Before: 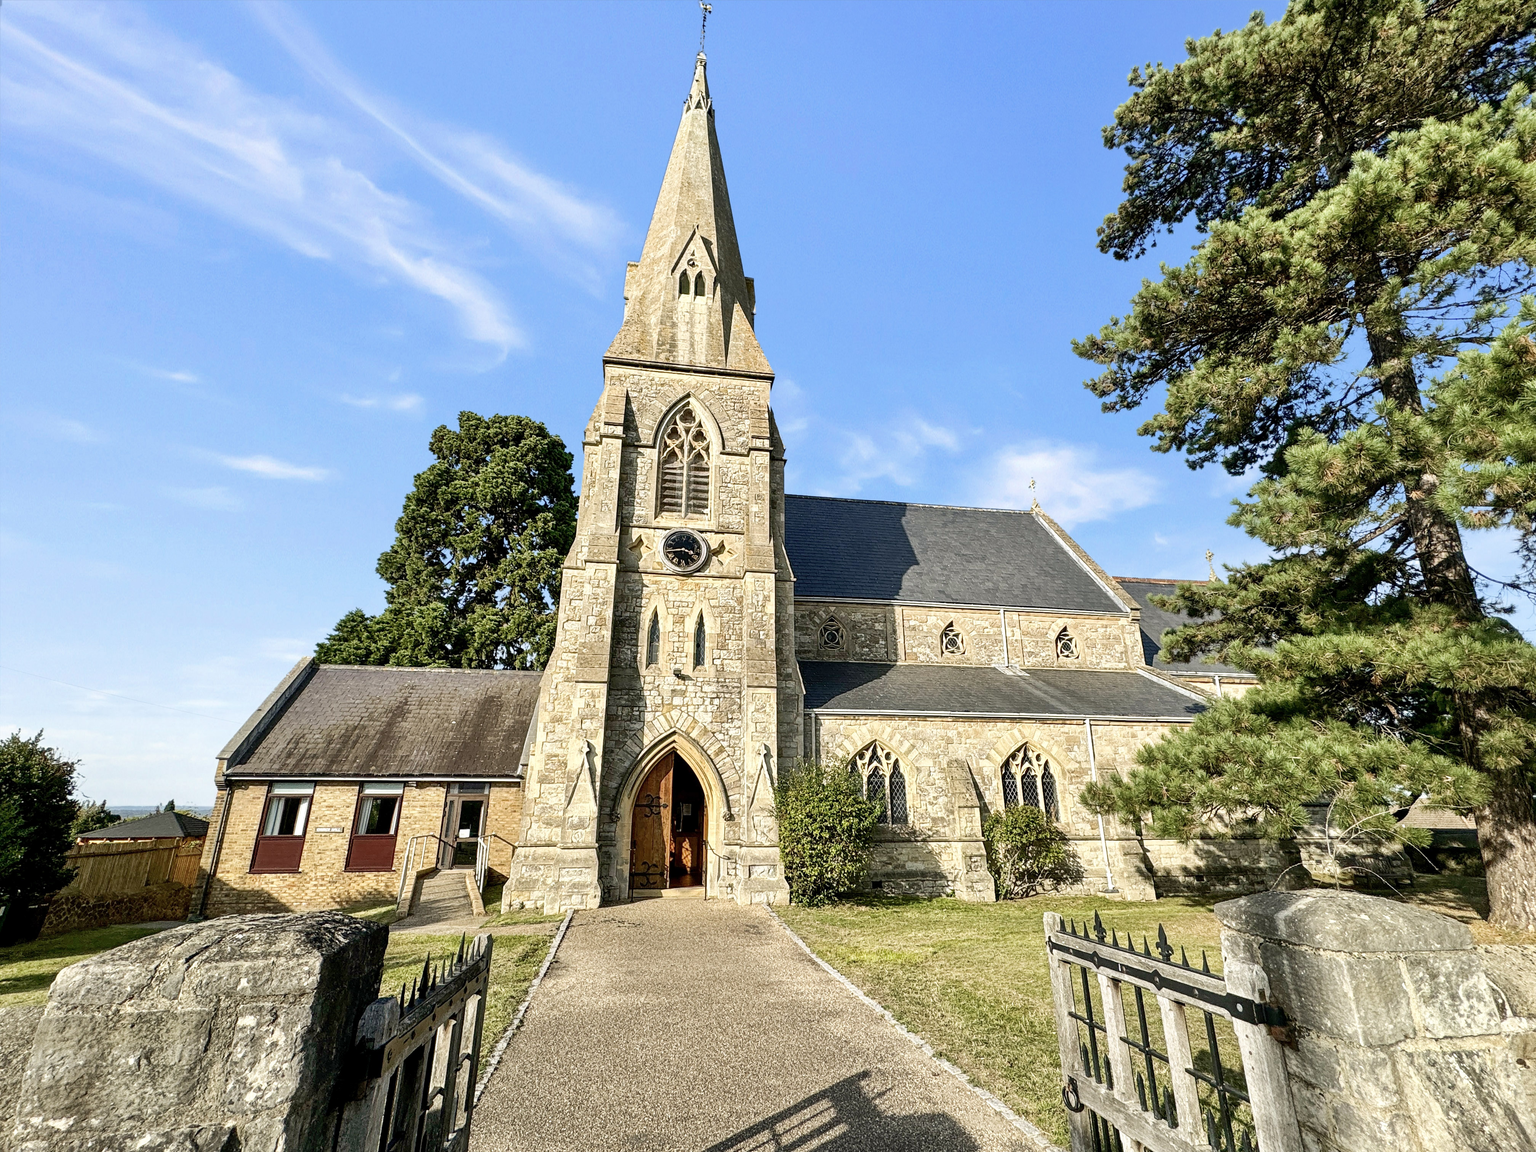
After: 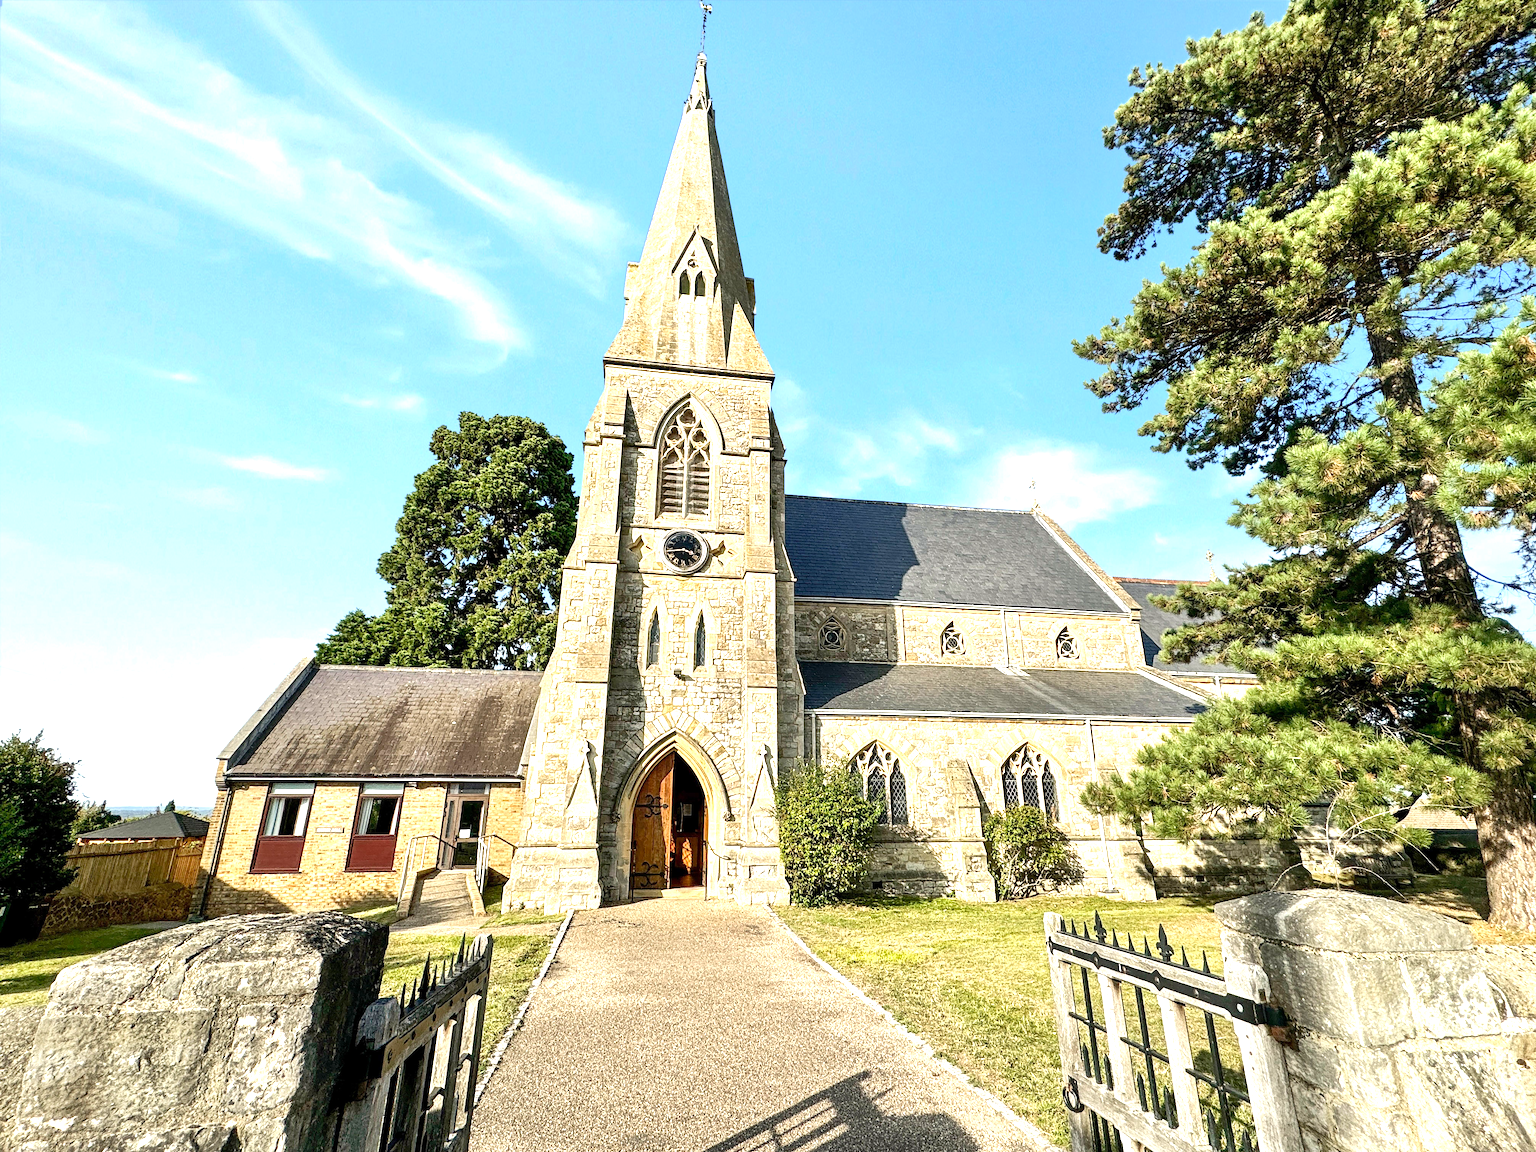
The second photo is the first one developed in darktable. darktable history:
exposure: exposure 0.77 EV, compensate highlight preservation false
